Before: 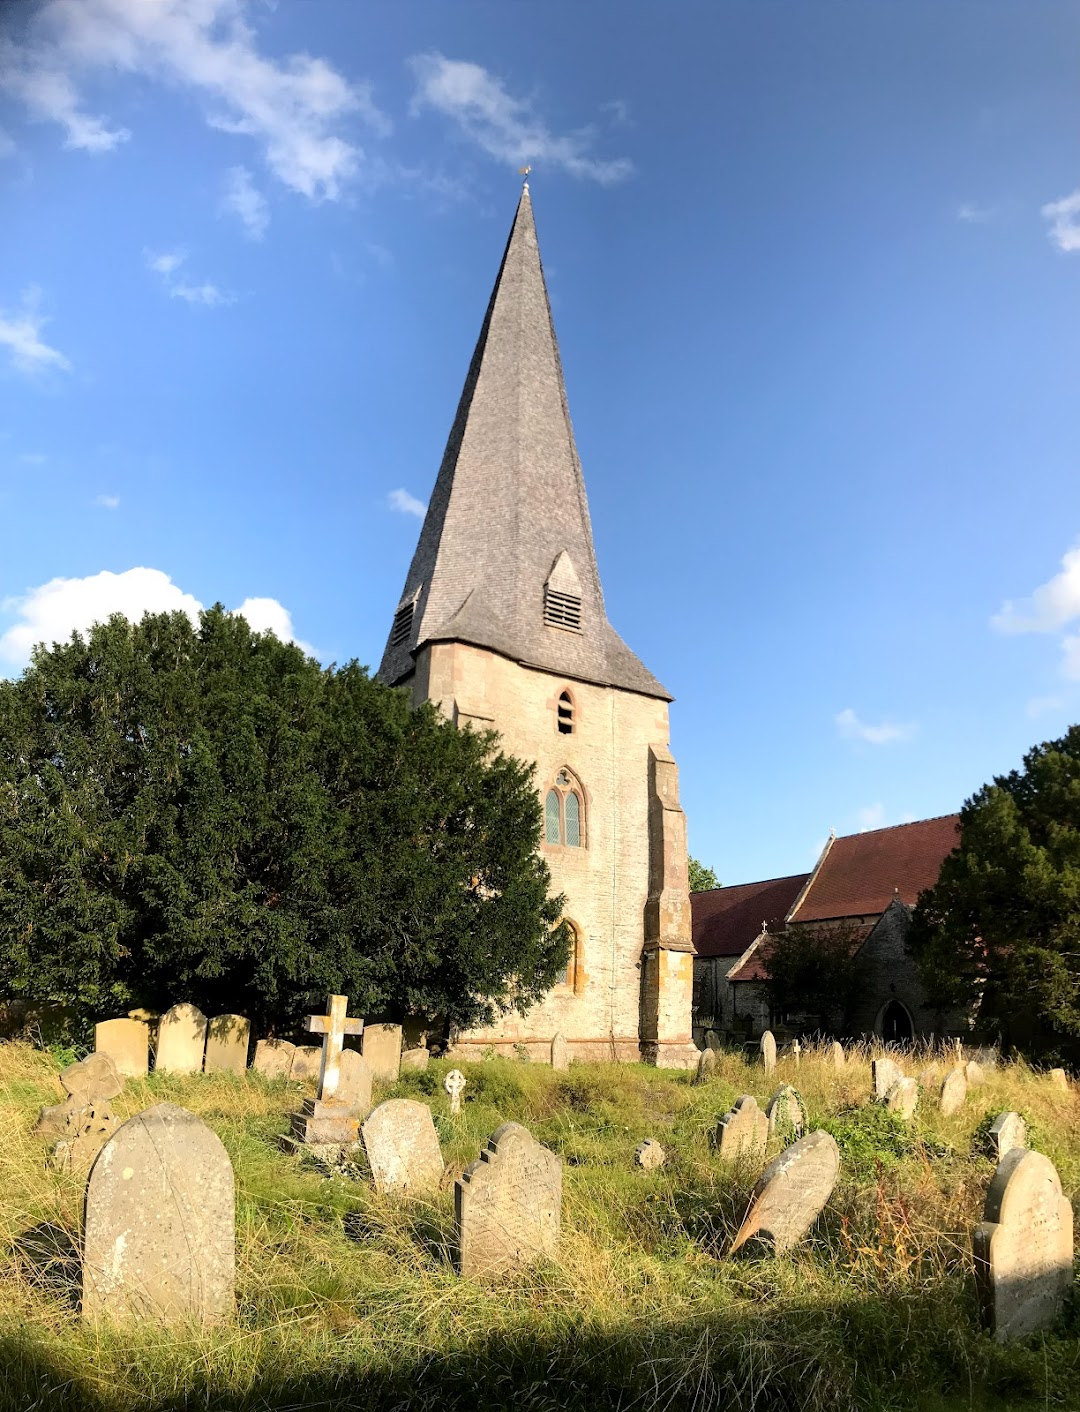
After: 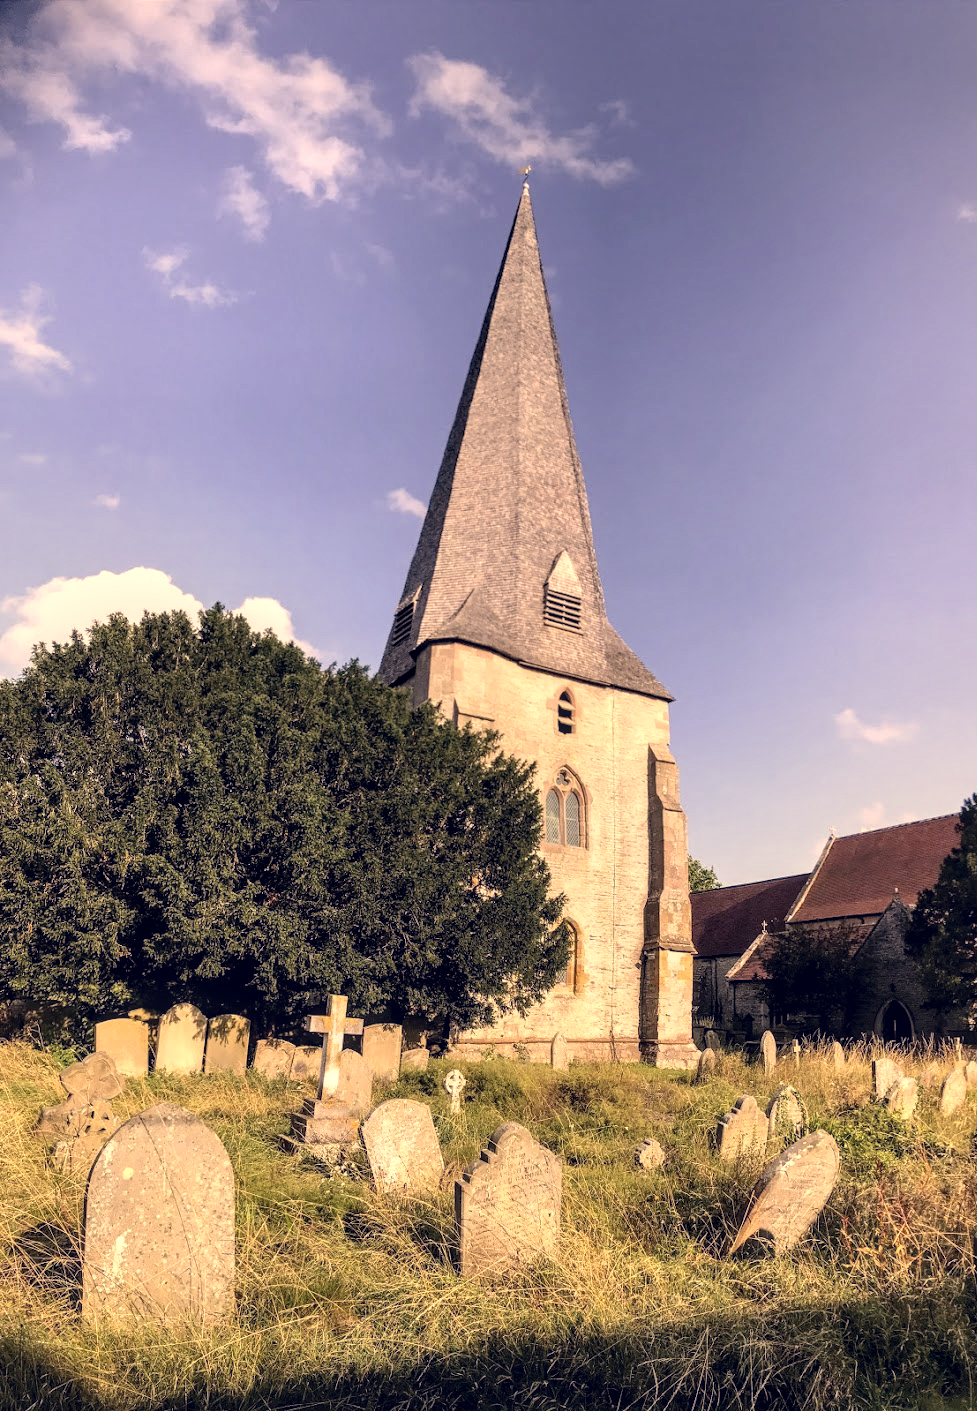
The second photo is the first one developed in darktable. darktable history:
crop: right 9.509%, bottom 0.031%
color correction: highlights a* 19.59, highlights b* 27.49, shadows a* 3.46, shadows b* -17.28, saturation 0.73
shadows and highlights: shadows 52.34, highlights -28.23, soften with gaussian
local contrast: highlights 61%, detail 143%, midtone range 0.428
